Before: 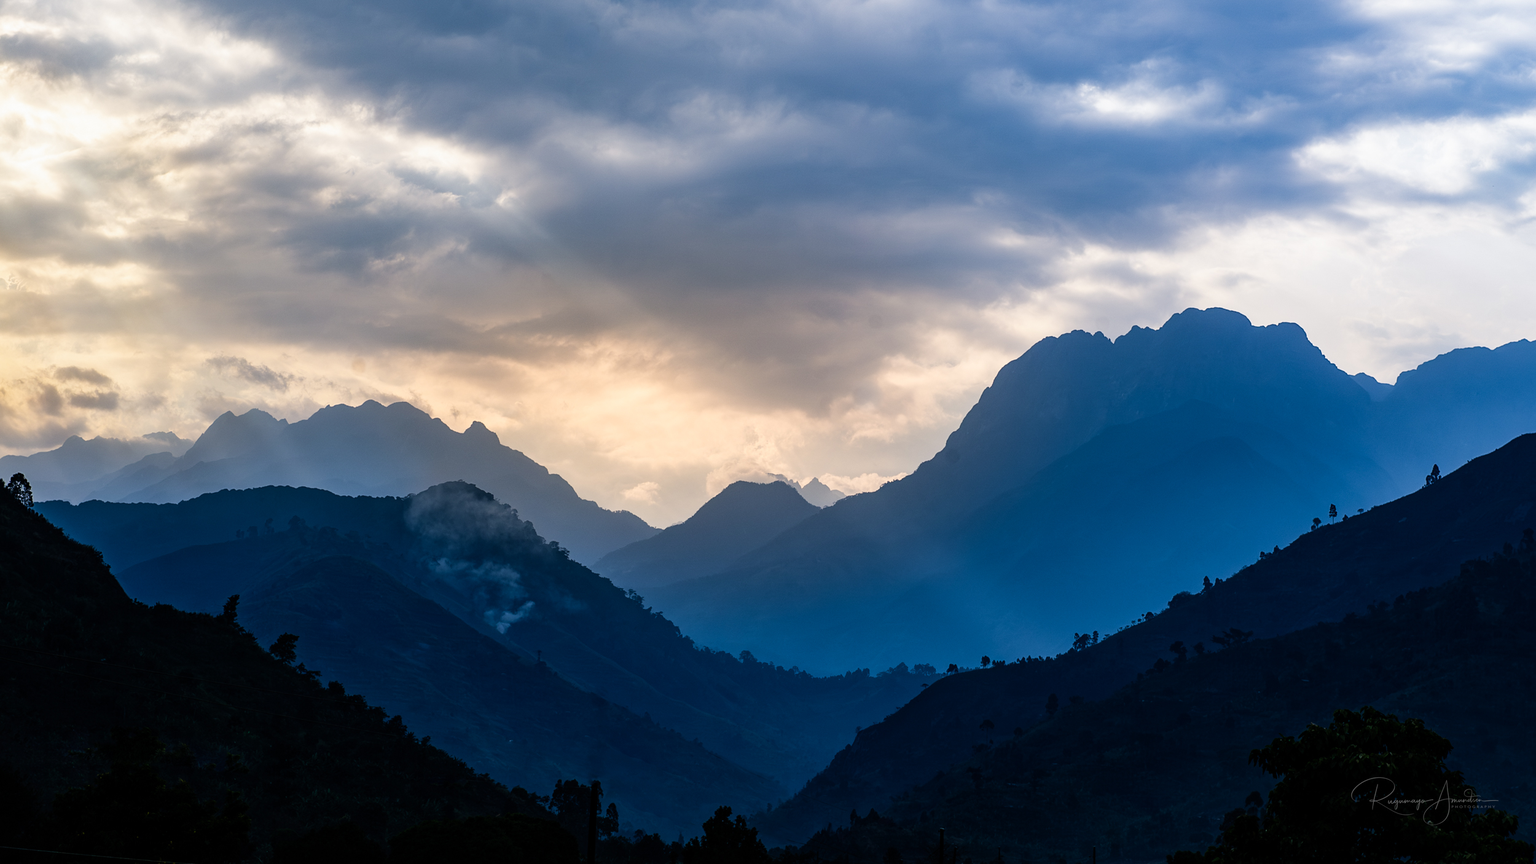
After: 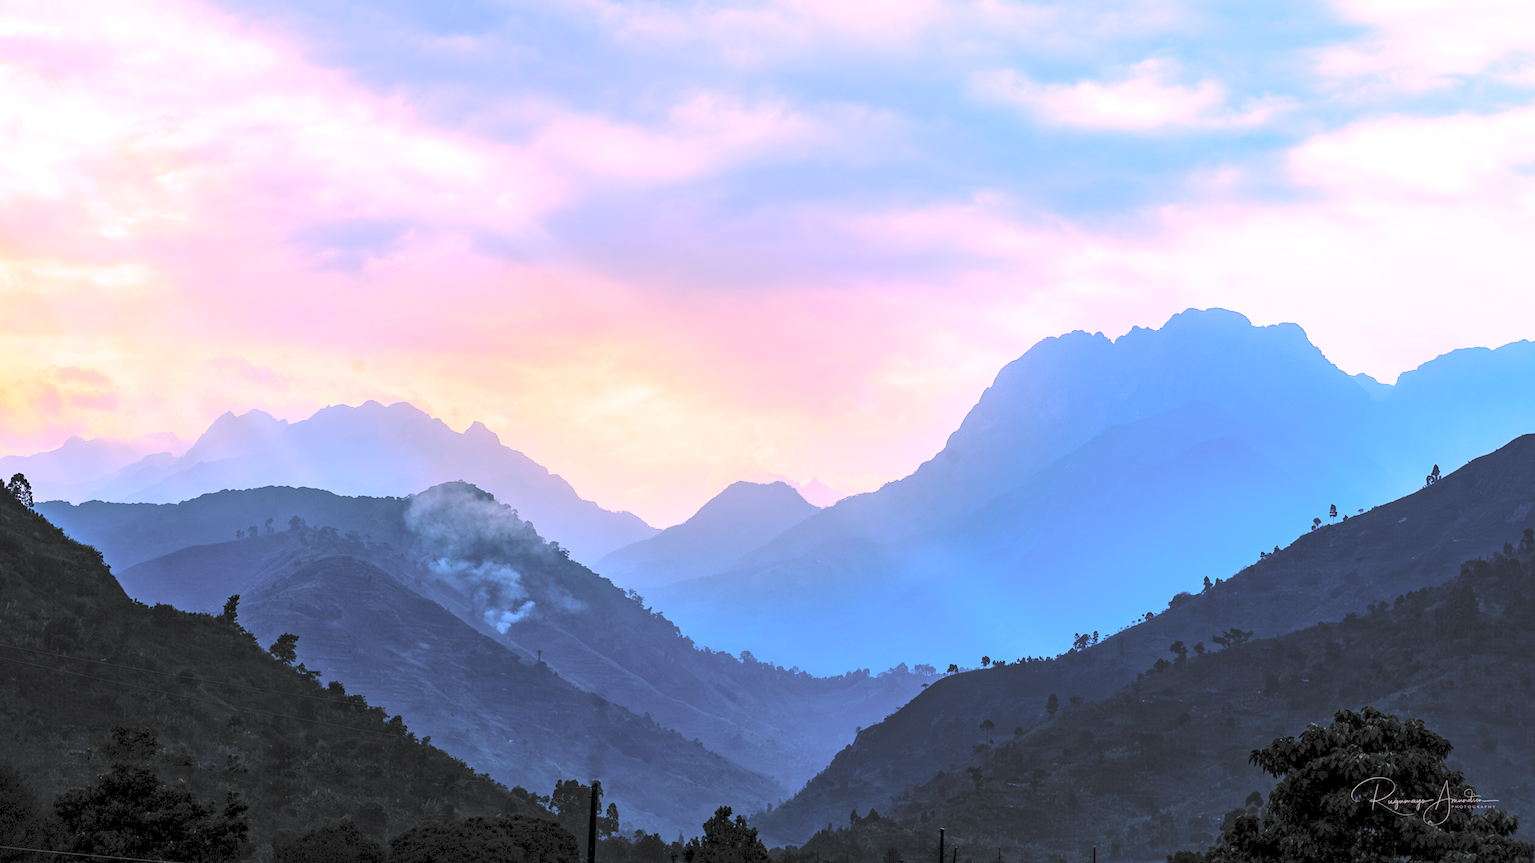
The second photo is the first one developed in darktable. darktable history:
tone equalizer: -8 EV -0.75 EV, -7 EV -0.7 EV, -6 EV -0.6 EV, -5 EV -0.4 EV, -3 EV 0.4 EV, -2 EV 0.6 EV, -1 EV 0.7 EV, +0 EV 0.75 EV, edges refinement/feathering 500, mask exposure compensation -1.57 EV, preserve details no
white balance: red 1.188, blue 1.11
color balance rgb: perceptual saturation grading › global saturation 20%, global vibrance 20%
contrast brightness saturation: brightness 1
